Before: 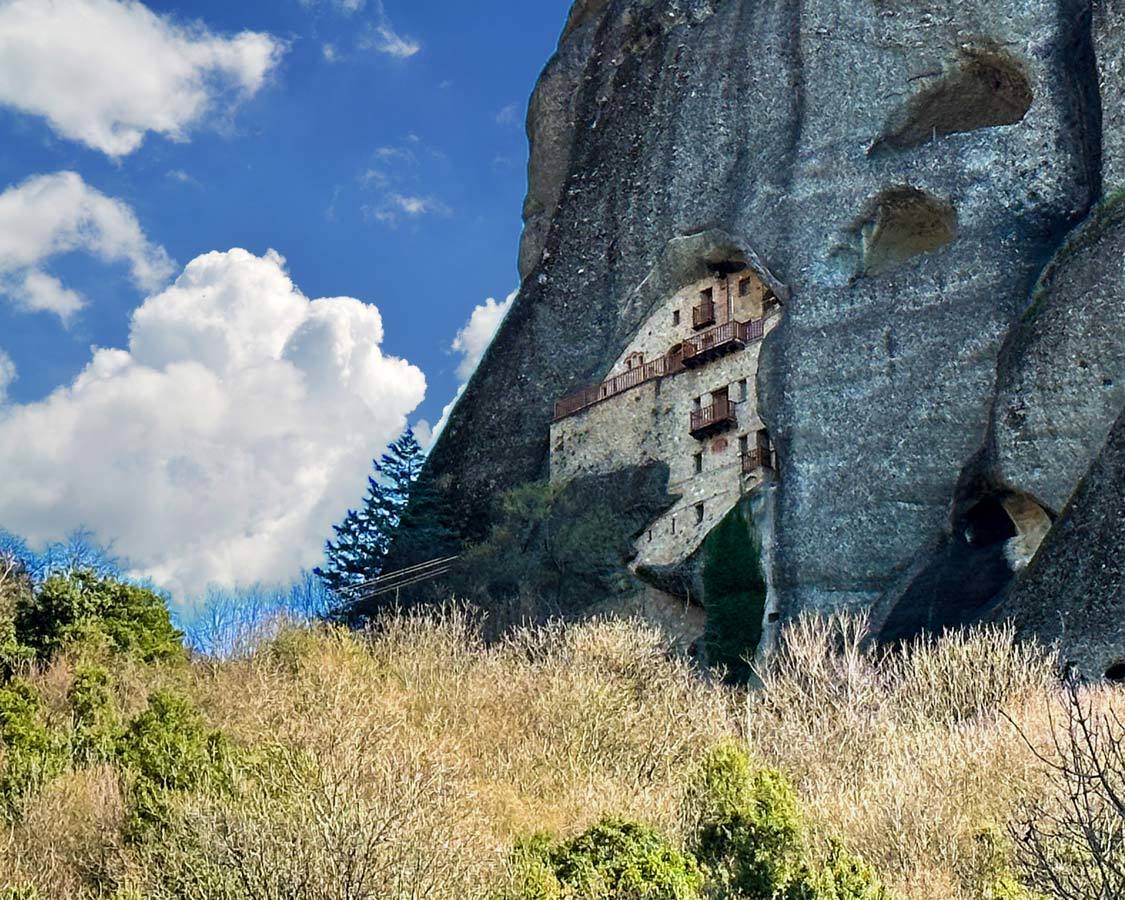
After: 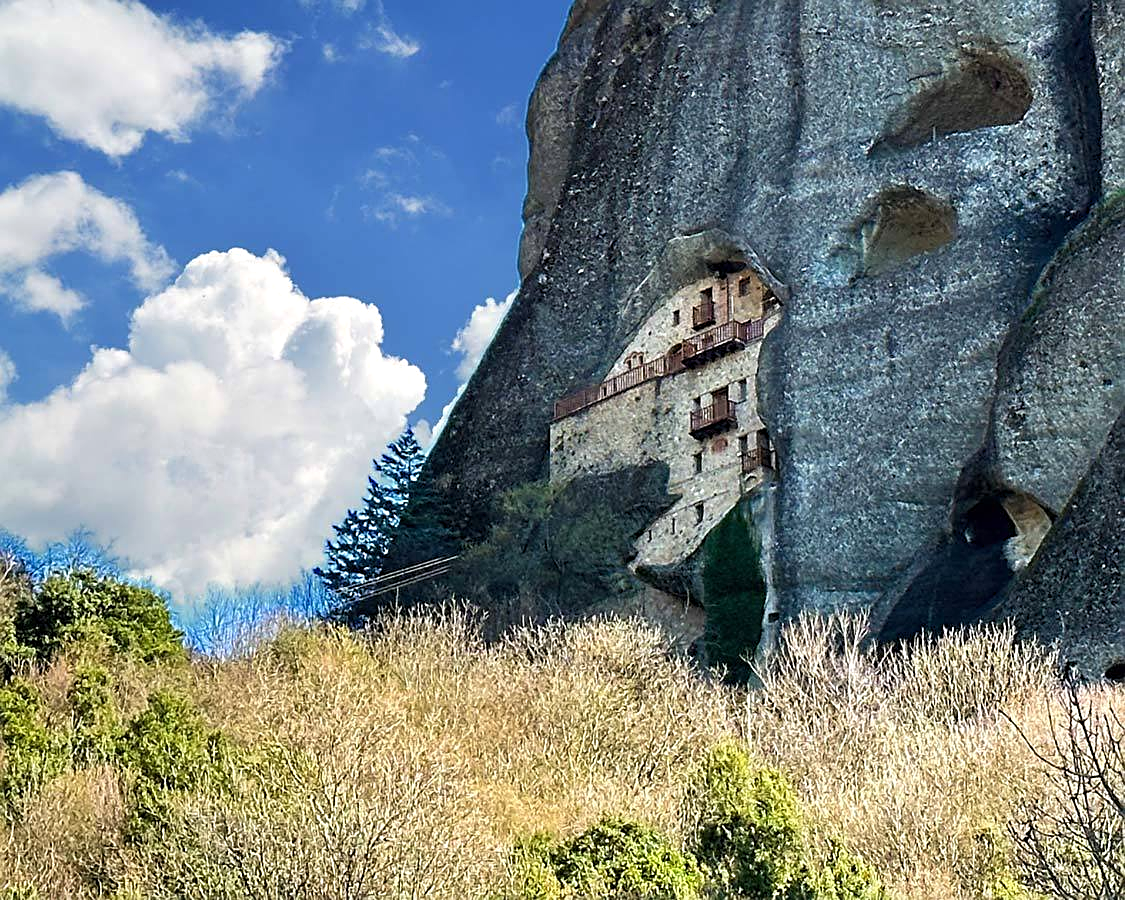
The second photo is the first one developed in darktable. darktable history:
sharpen: on, module defaults
levels: mode automatic, levels [0.116, 0.574, 1]
exposure: exposure 0.191 EV, compensate highlight preservation false
